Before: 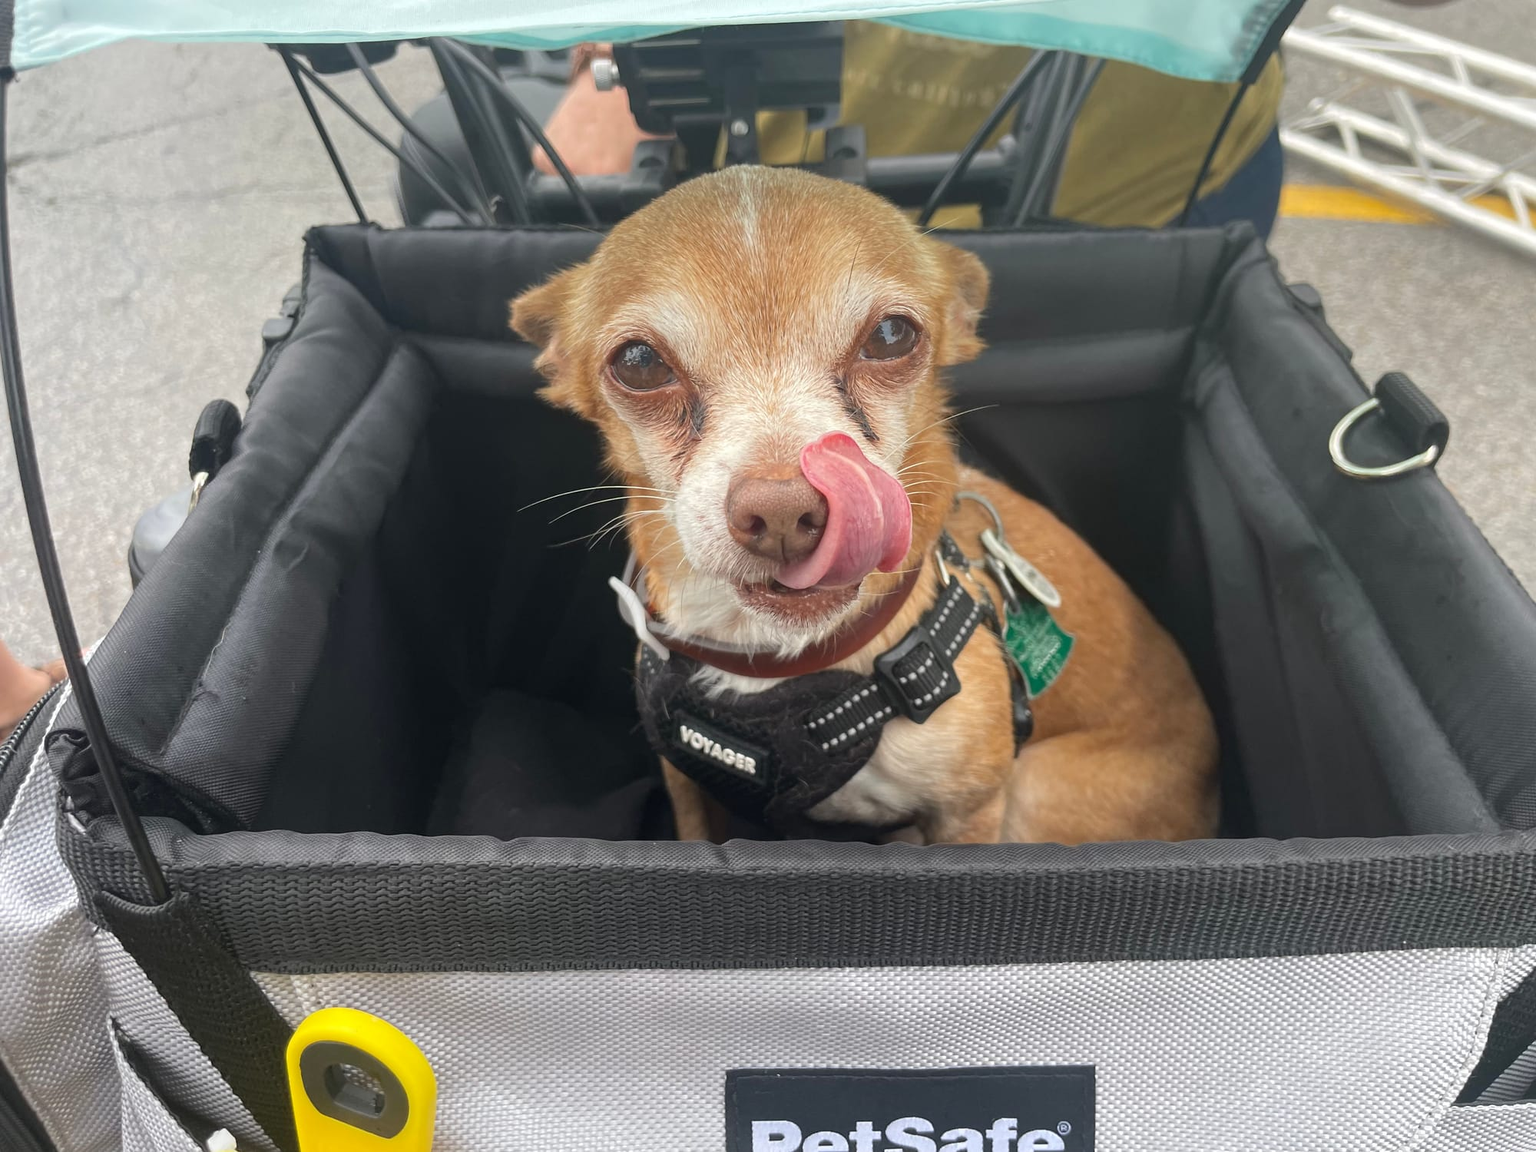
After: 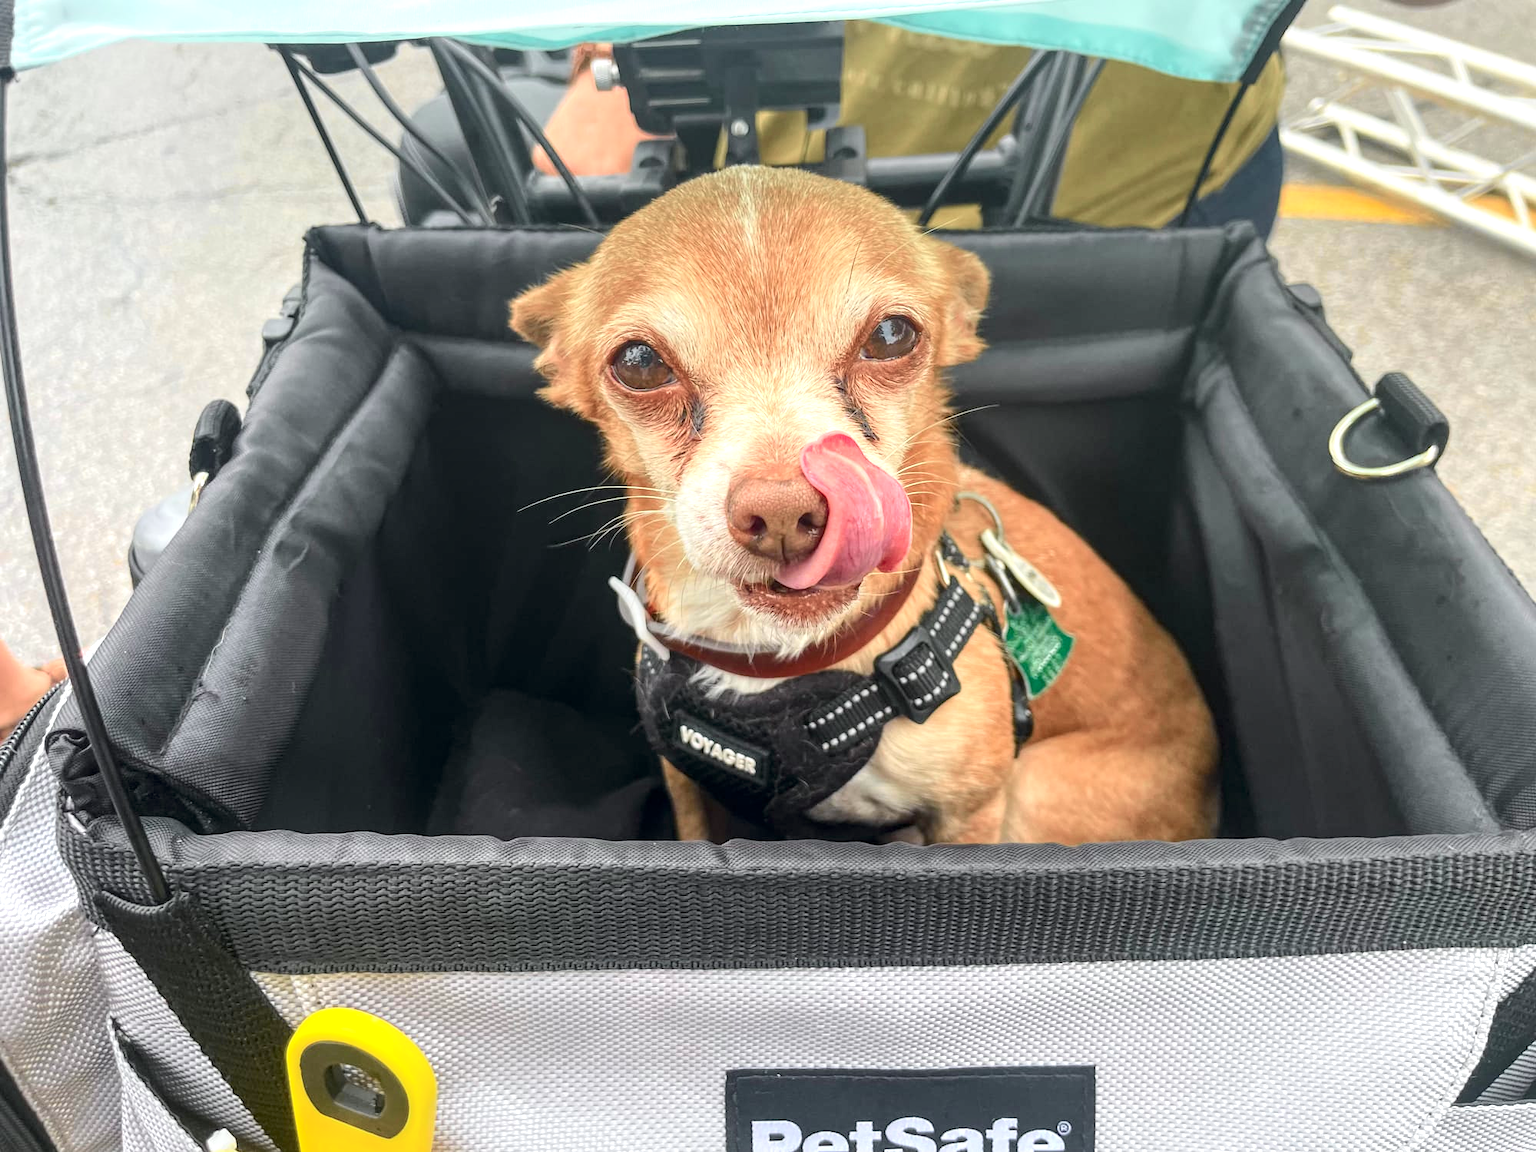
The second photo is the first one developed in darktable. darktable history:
local contrast: detail 130%
exposure: black level correction 0.001, exposure 0.499 EV, compensate exposure bias true, compensate highlight preservation false
tone curve: curves: ch0 [(0, 0) (0.058, 0.027) (0.214, 0.183) (0.304, 0.288) (0.51, 0.549) (0.658, 0.7) (0.741, 0.775) (0.844, 0.866) (0.986, 0.957)]; ch1 [(0, 0) (0.172, 0.123) (0.312, 0.296) (0.437, 0.429) (0.471, 0.469) (0.502, 0.5) (0.513, 0.515) (0.572, 0.603) (0.617, 0.653) (0.68, 0.724) (0.889, 0.924) (1, 1)]; ch2 [(0, 0) (0.411, 0.424) (0.489, 0.49) (0.502, 0.5) (0.517, 0.519) (0.549, 0.578) (0.604, 0.628) (0.693, 0.686) (1, 1)], color space Lab, independent channels, preserve colors none
